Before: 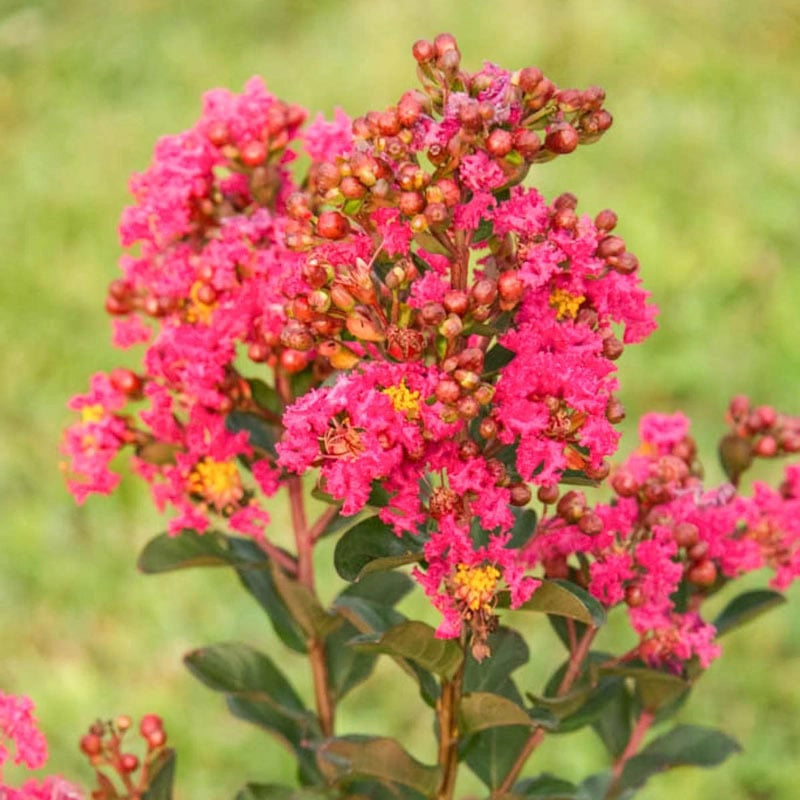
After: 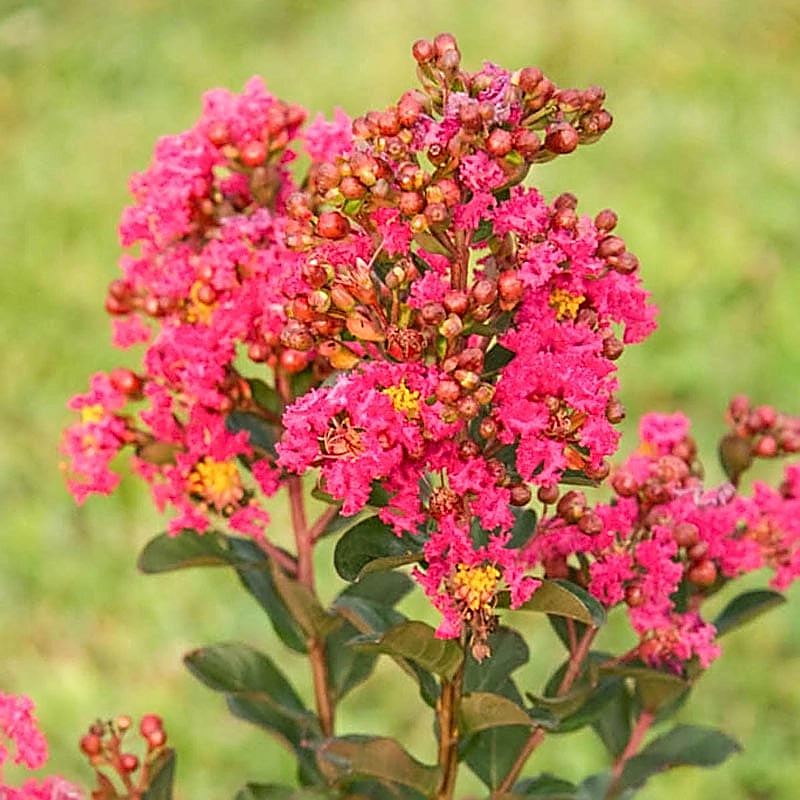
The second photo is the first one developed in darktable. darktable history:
sharpen: radius 1.702, amount 1.289
